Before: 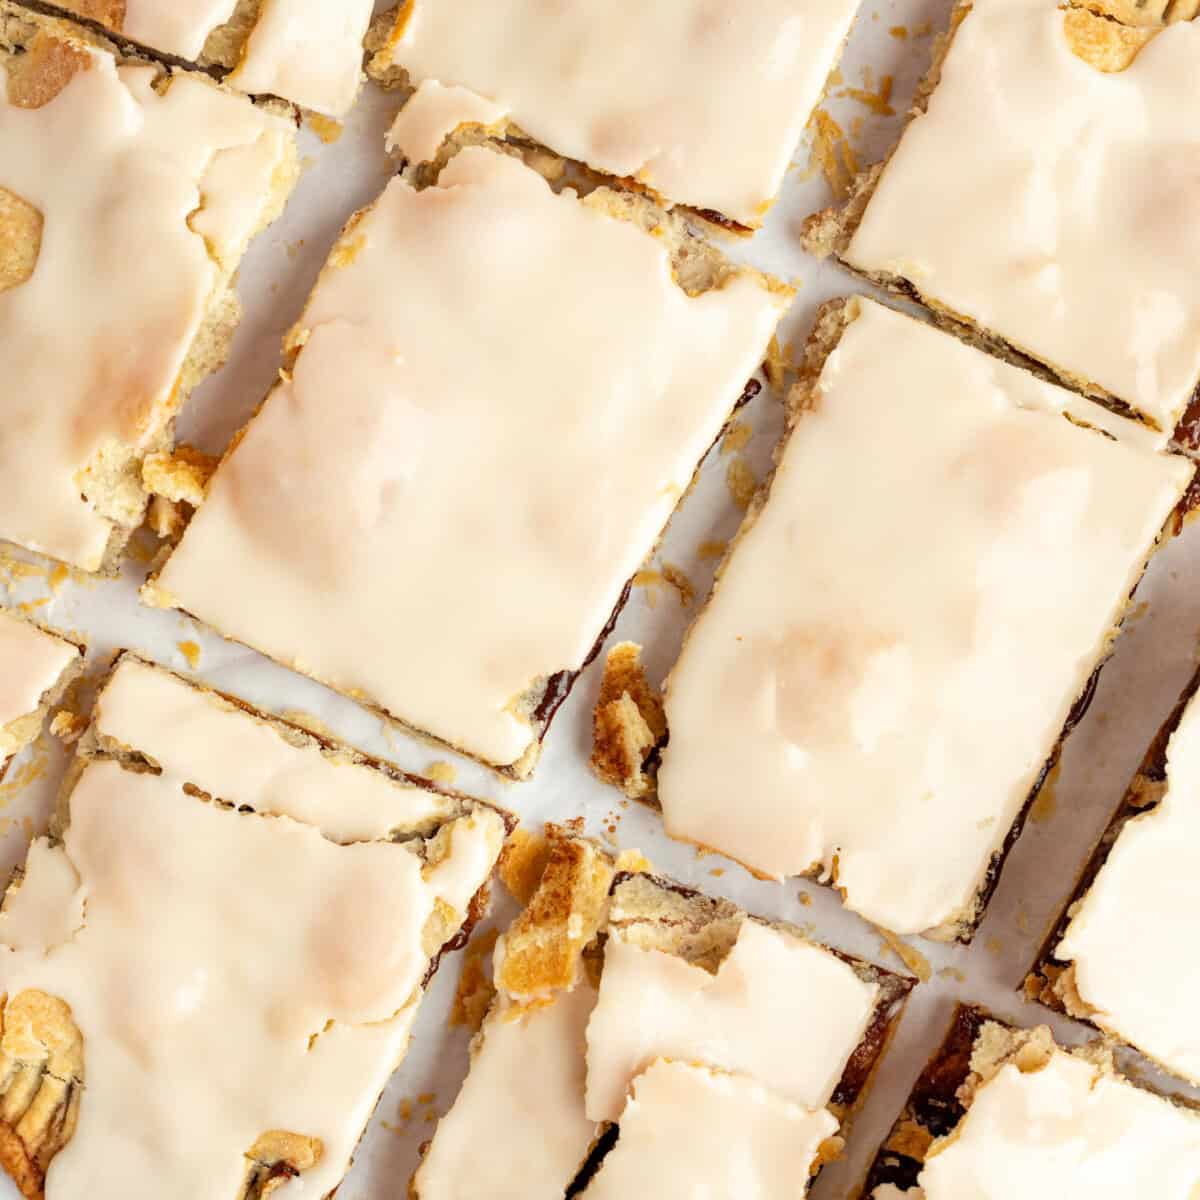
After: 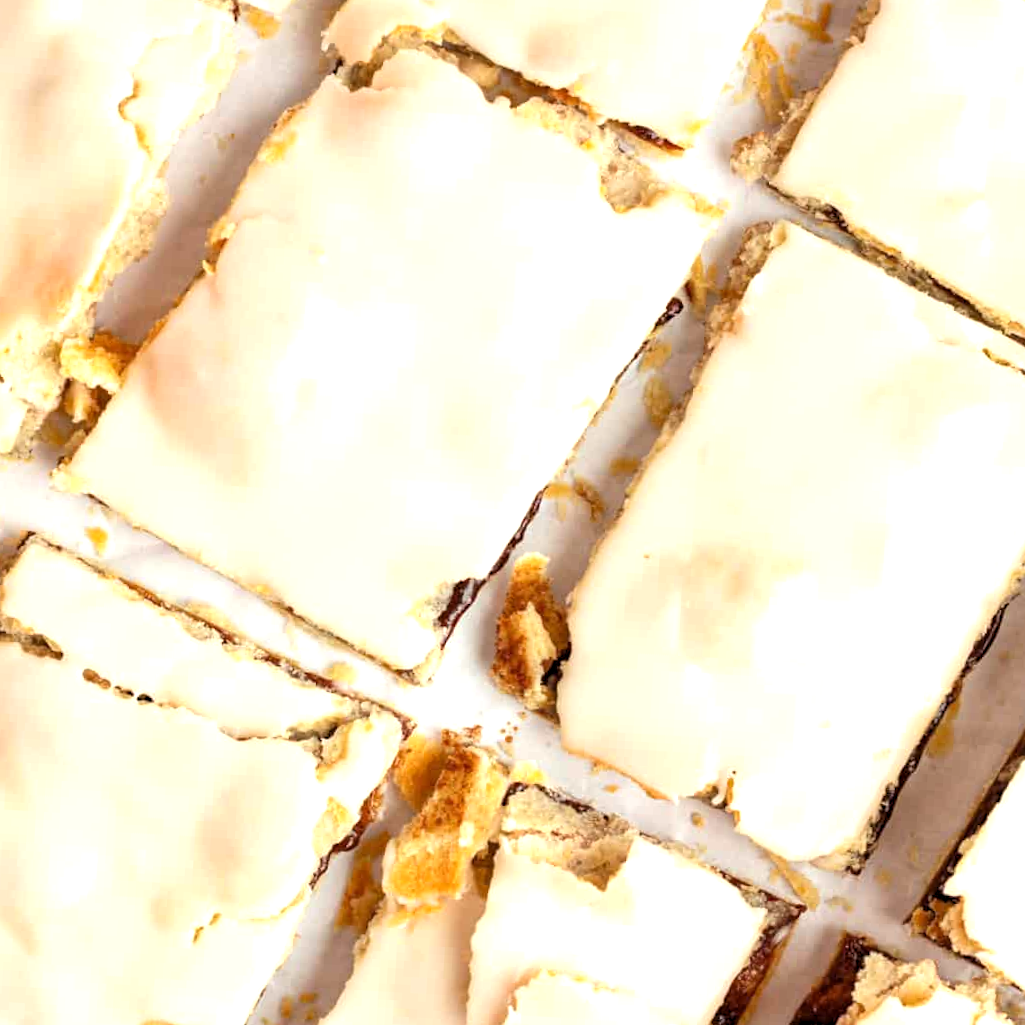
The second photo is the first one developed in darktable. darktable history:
exposure: black level correction 0.001, exposure 0.5 EV, compensate exposure bias true, compensate highlight preservation false
crop and rotate: angle -3.27°, left 5.211%, top 5.211%, right 4.607%, bottom 4.607%
levels: levels [0.026, 0.507, 0.987]
